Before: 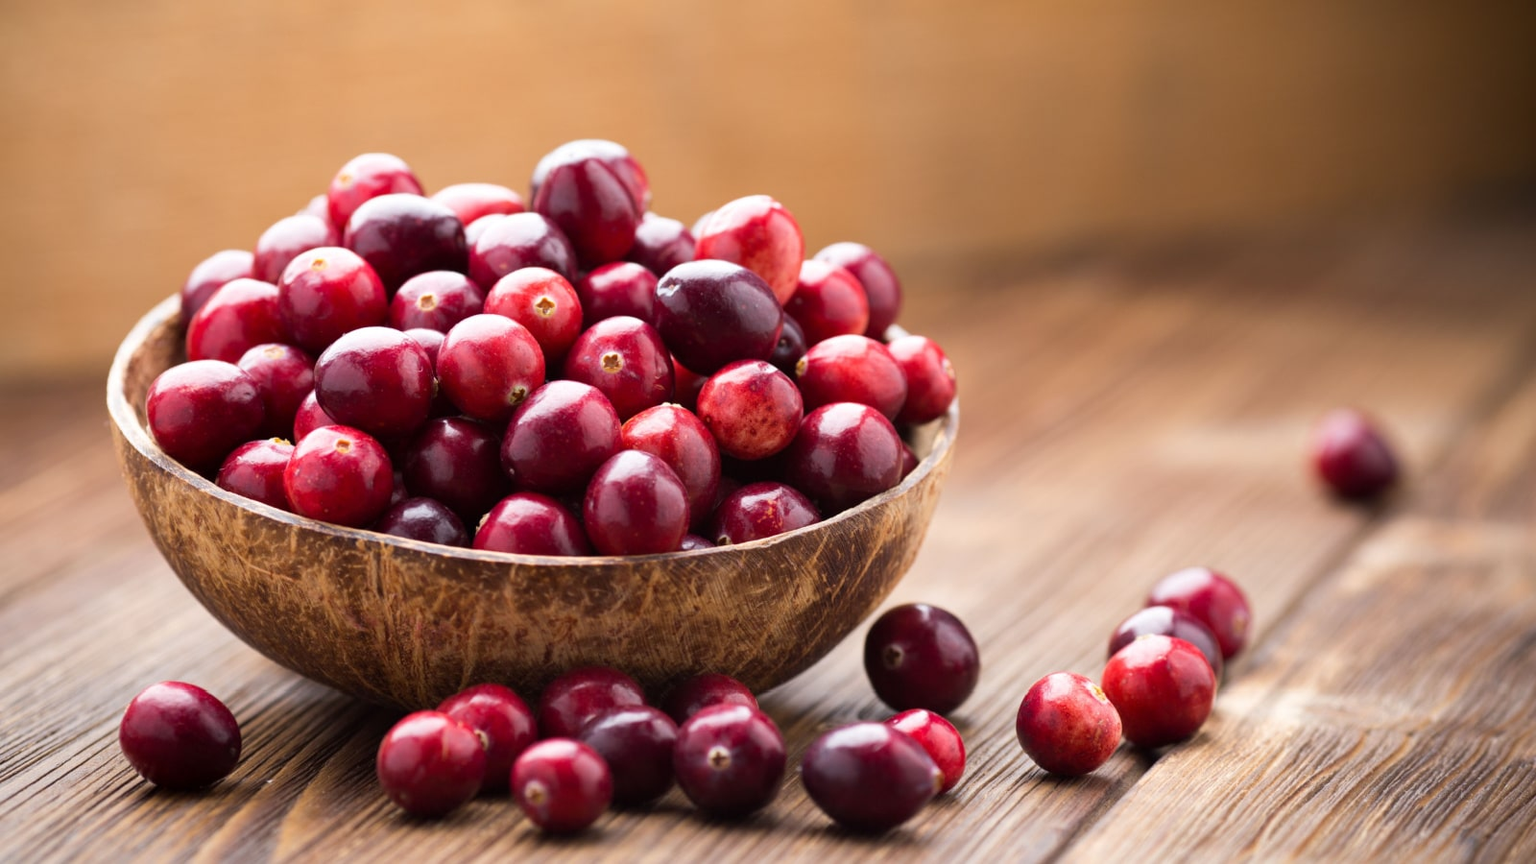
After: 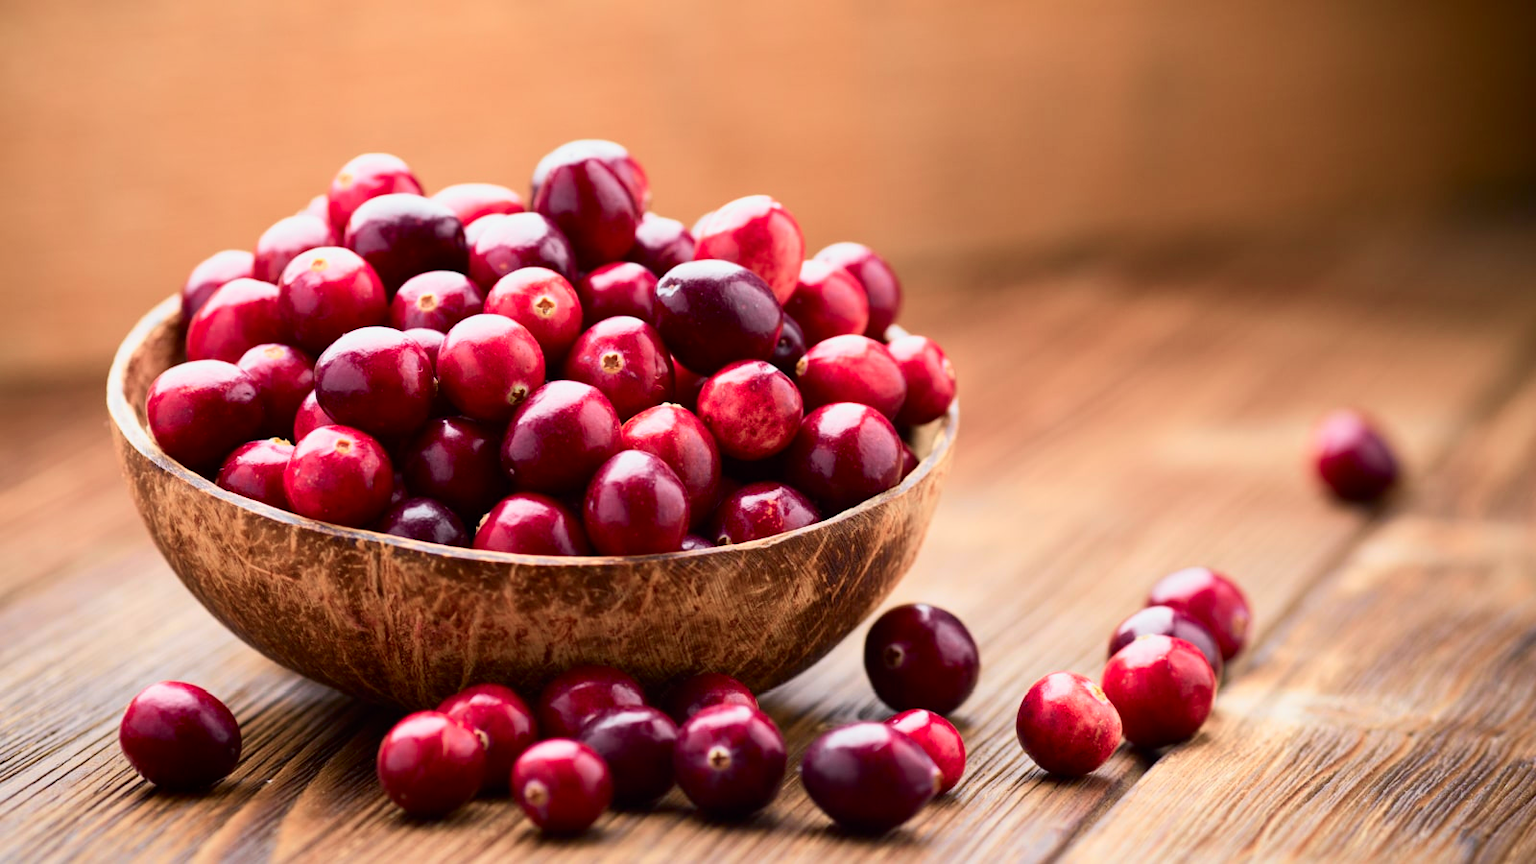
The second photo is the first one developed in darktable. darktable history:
tone curve: curves: ch0 [(0, 0) (0.058, 0.027) (0.214, 0.183) (0.304, 0.288) (0.522, 0.549) (0.658, 0.7) (0.741, 0.775) (0.844, 0.866) (0.986, 0.957)]; ch1 [(0, 0) (0.172, 0.123) (0.312, 0.296) (0.437, 0.429) (0.471, 0.469) (0.502, 0.5) (0.513, 0.515) (0.572, 0.603) (0.617, 0.653) (0.68, 0.724) (0.889, 0.924) (1, 1)]; ch2 [(0, 0) (0.411, 0.424) (0.489, 0.49) (0.502, 0.5) (0.517, 0.519) (0.549, 0.578) (0.604, 0.628) (0.693, 0.686) (1, 1)], color space Lab, independent channels, preserve colors none
